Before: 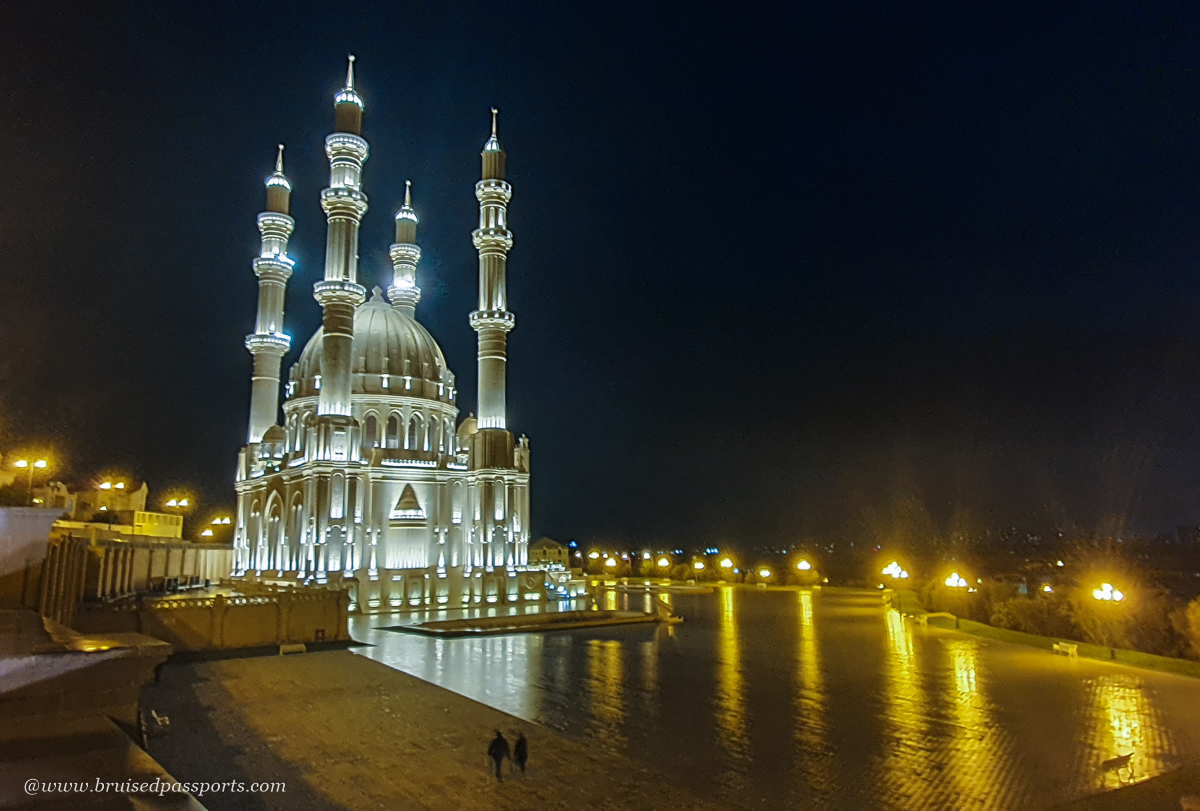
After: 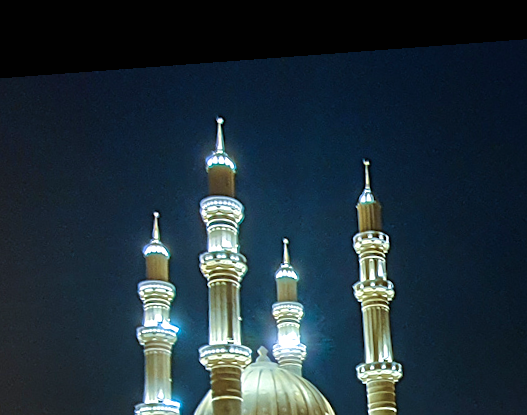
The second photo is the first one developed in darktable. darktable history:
velvia: on, module defaults
crop and rotate: left 10.817%, top 0.062%, right 47.194%, bottom 53.626%
rotate and perspective: rotation -4.25°, automatic cropping off
exposure: black level correction 0, exposure 0.7 EV, compensate exposure bias true, compensate highlight preservation false
